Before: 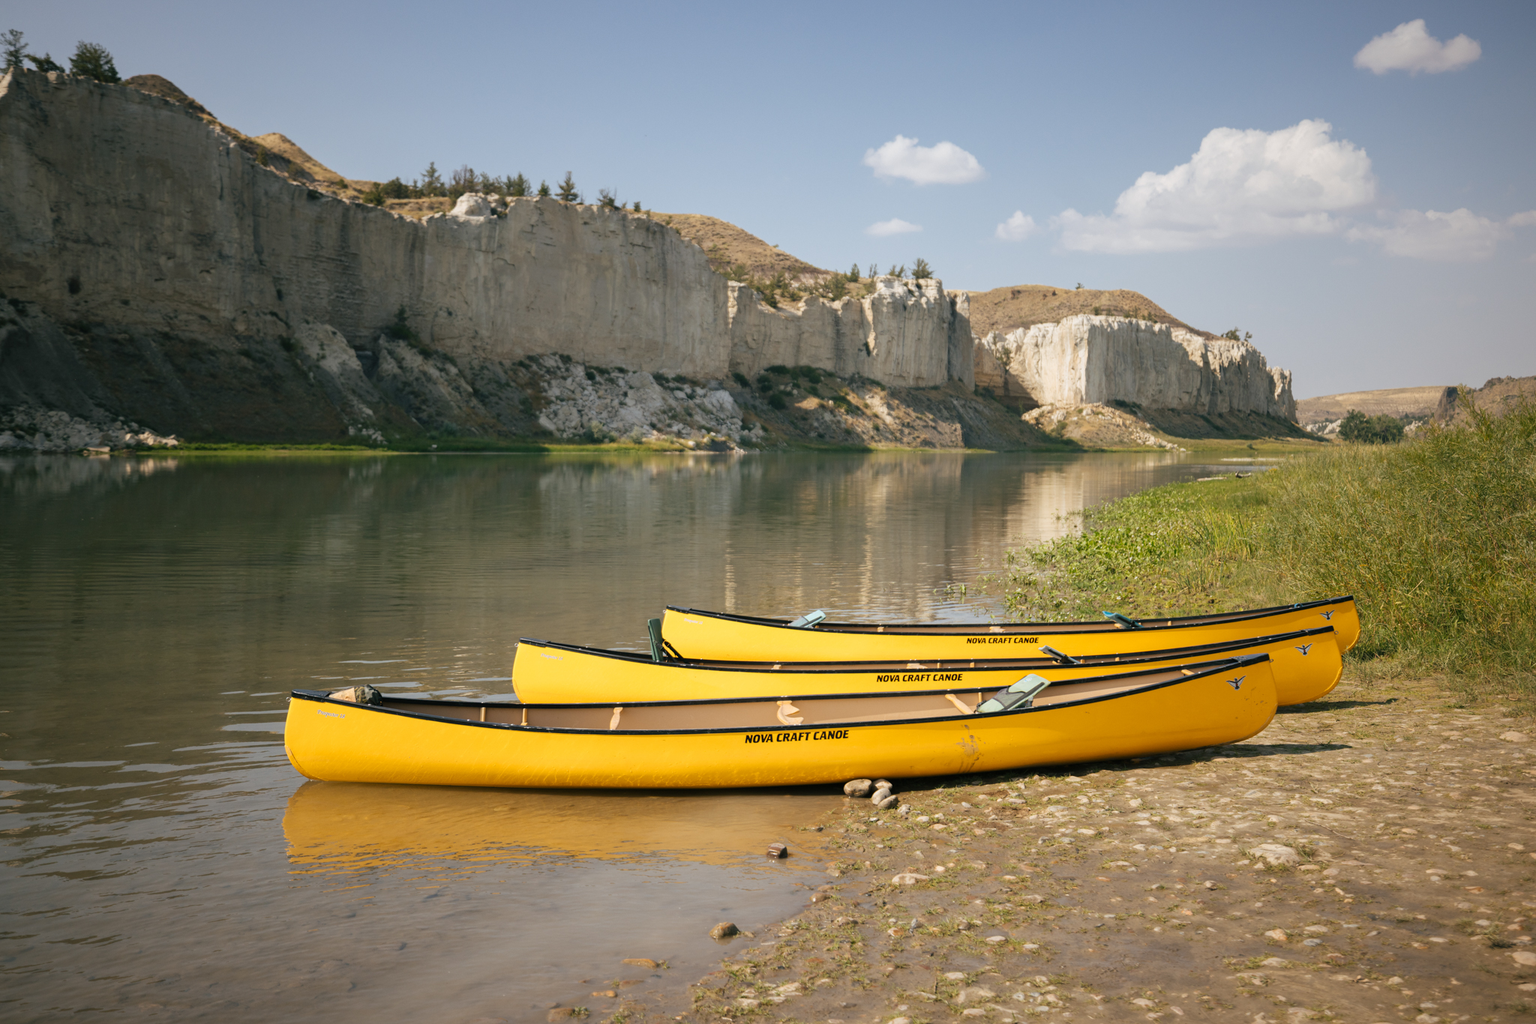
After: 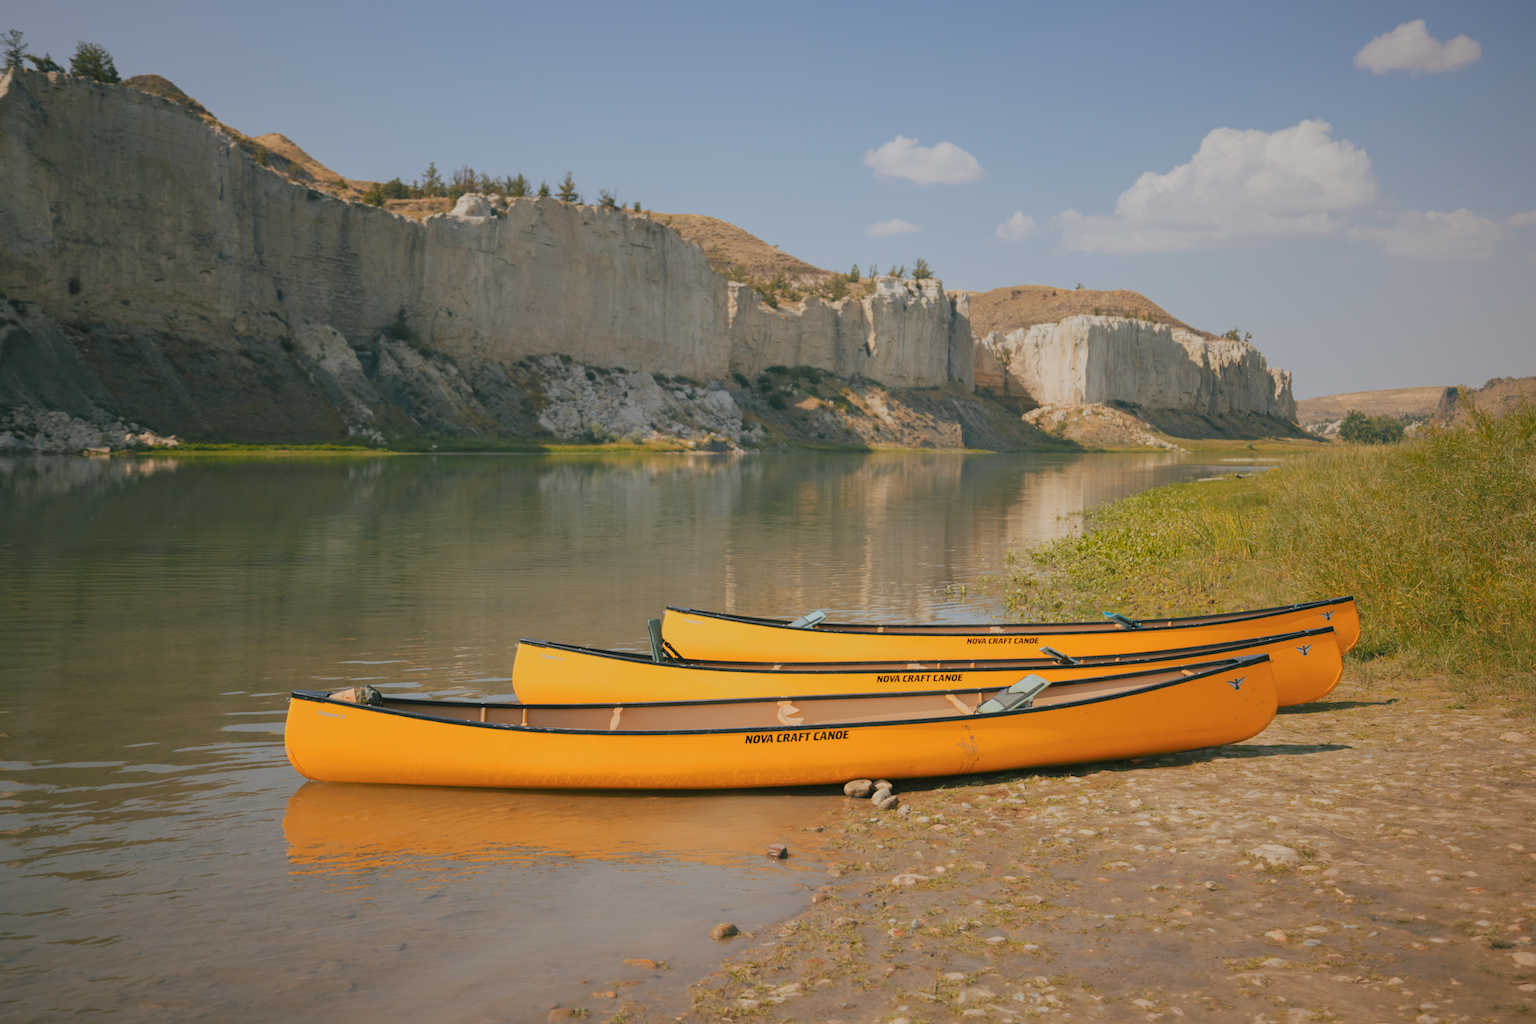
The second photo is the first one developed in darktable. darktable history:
color zones: curves: ch1 [(0.309, 0.524) (0.41, 0.329) (0.508, 0.509)]; ch2 [(0.25, 0.457) (0.75, 0.5)]
color balance rgb: contrast -30%
